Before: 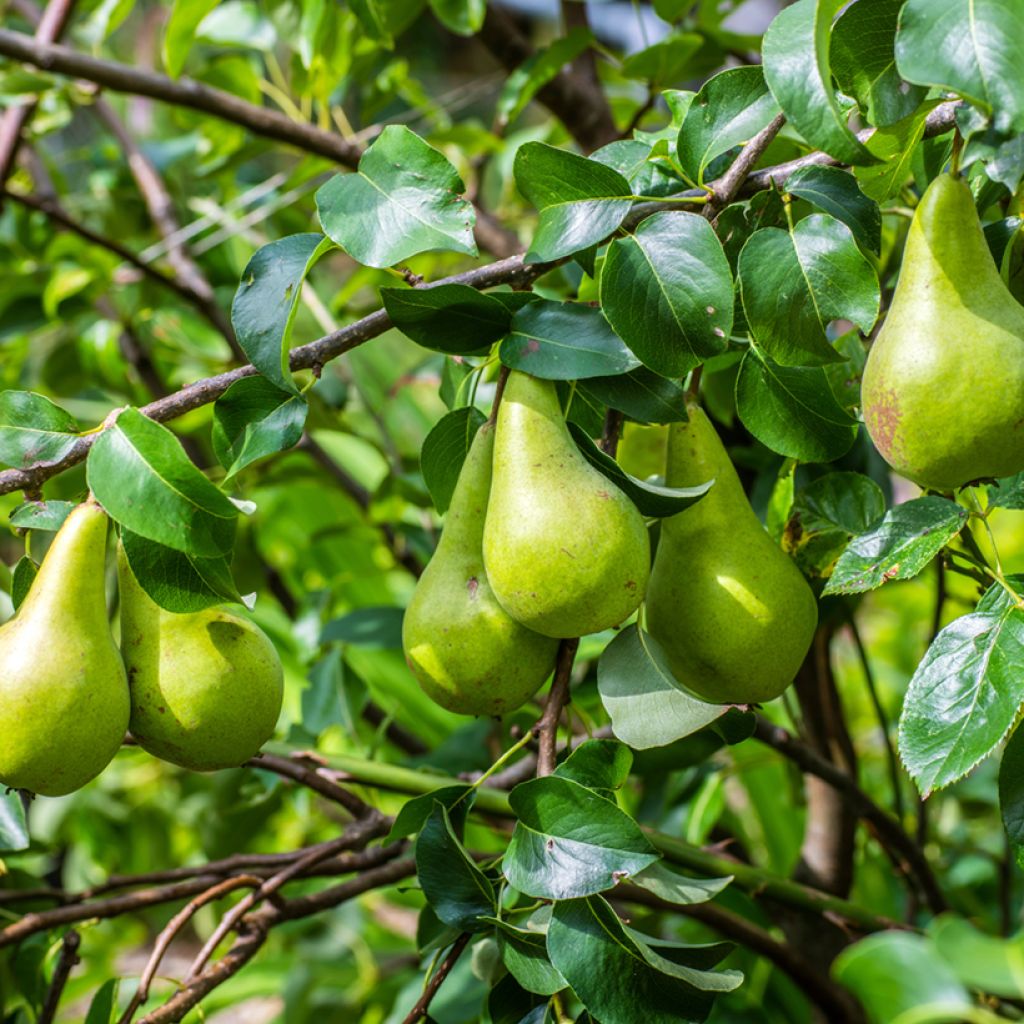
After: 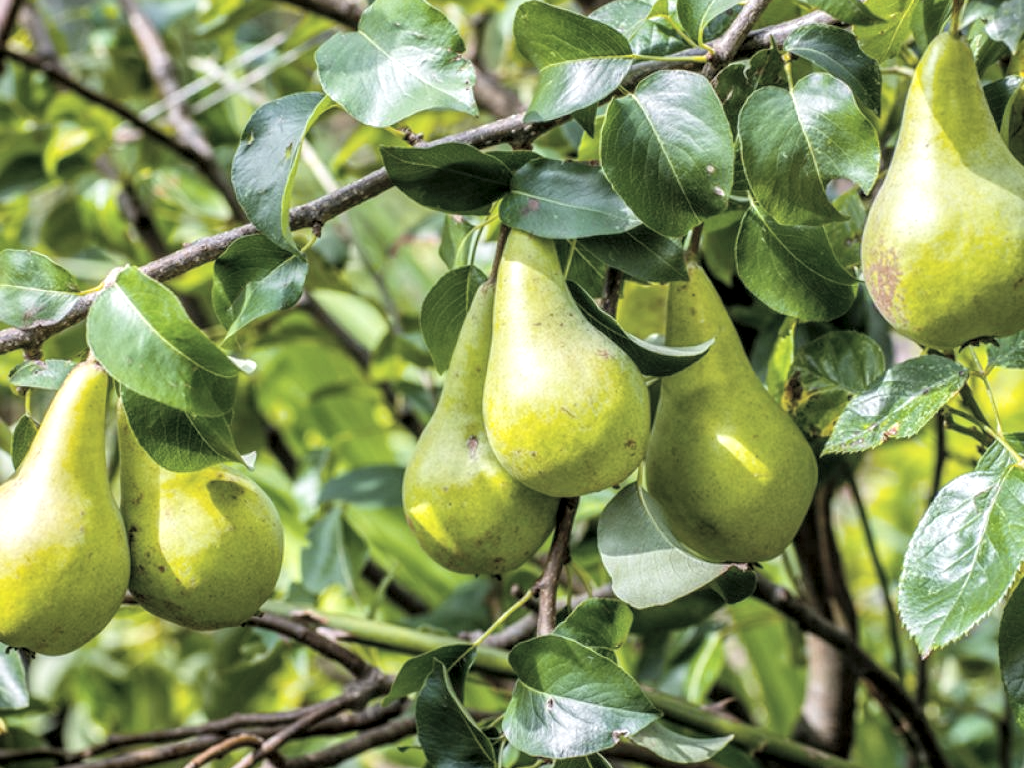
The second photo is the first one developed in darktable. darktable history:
color correction: saturation 0.98
color balance: output saturation 120%
local contrast: highlights 123%, shadows 126%, detail 140%, midtone range 0.254
contrast brightness saturation: brightness 0.18, saturation -0.5
crop: top 13.819%, bottom 11.169%
